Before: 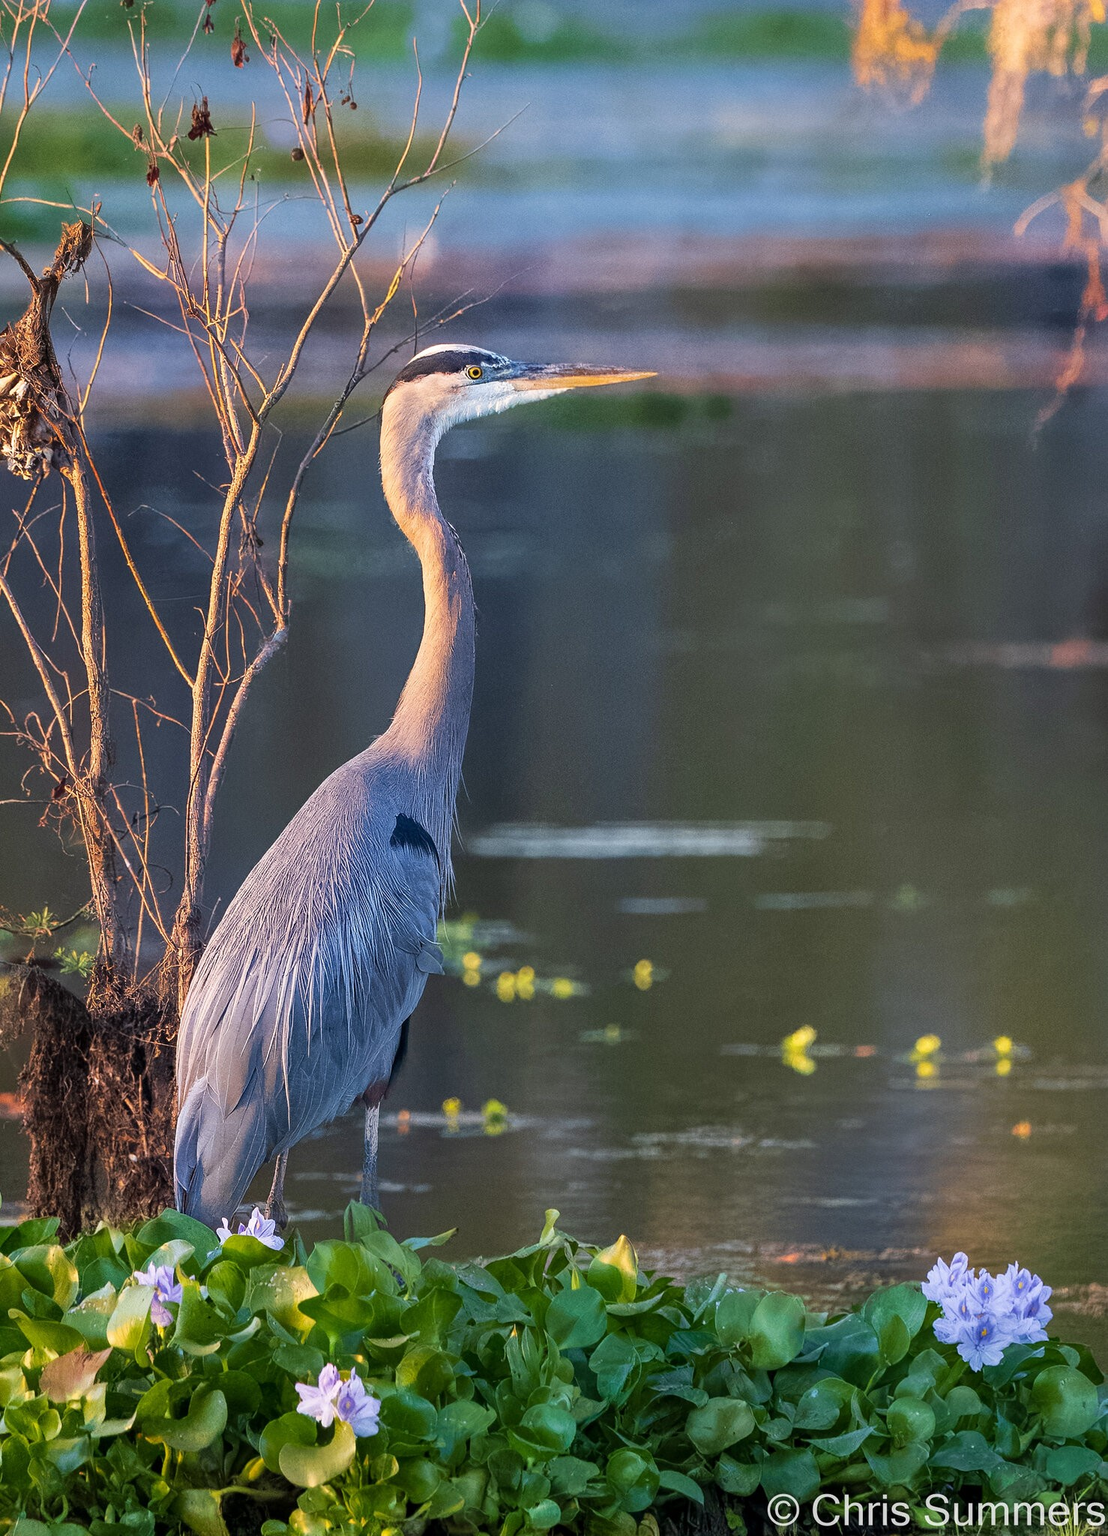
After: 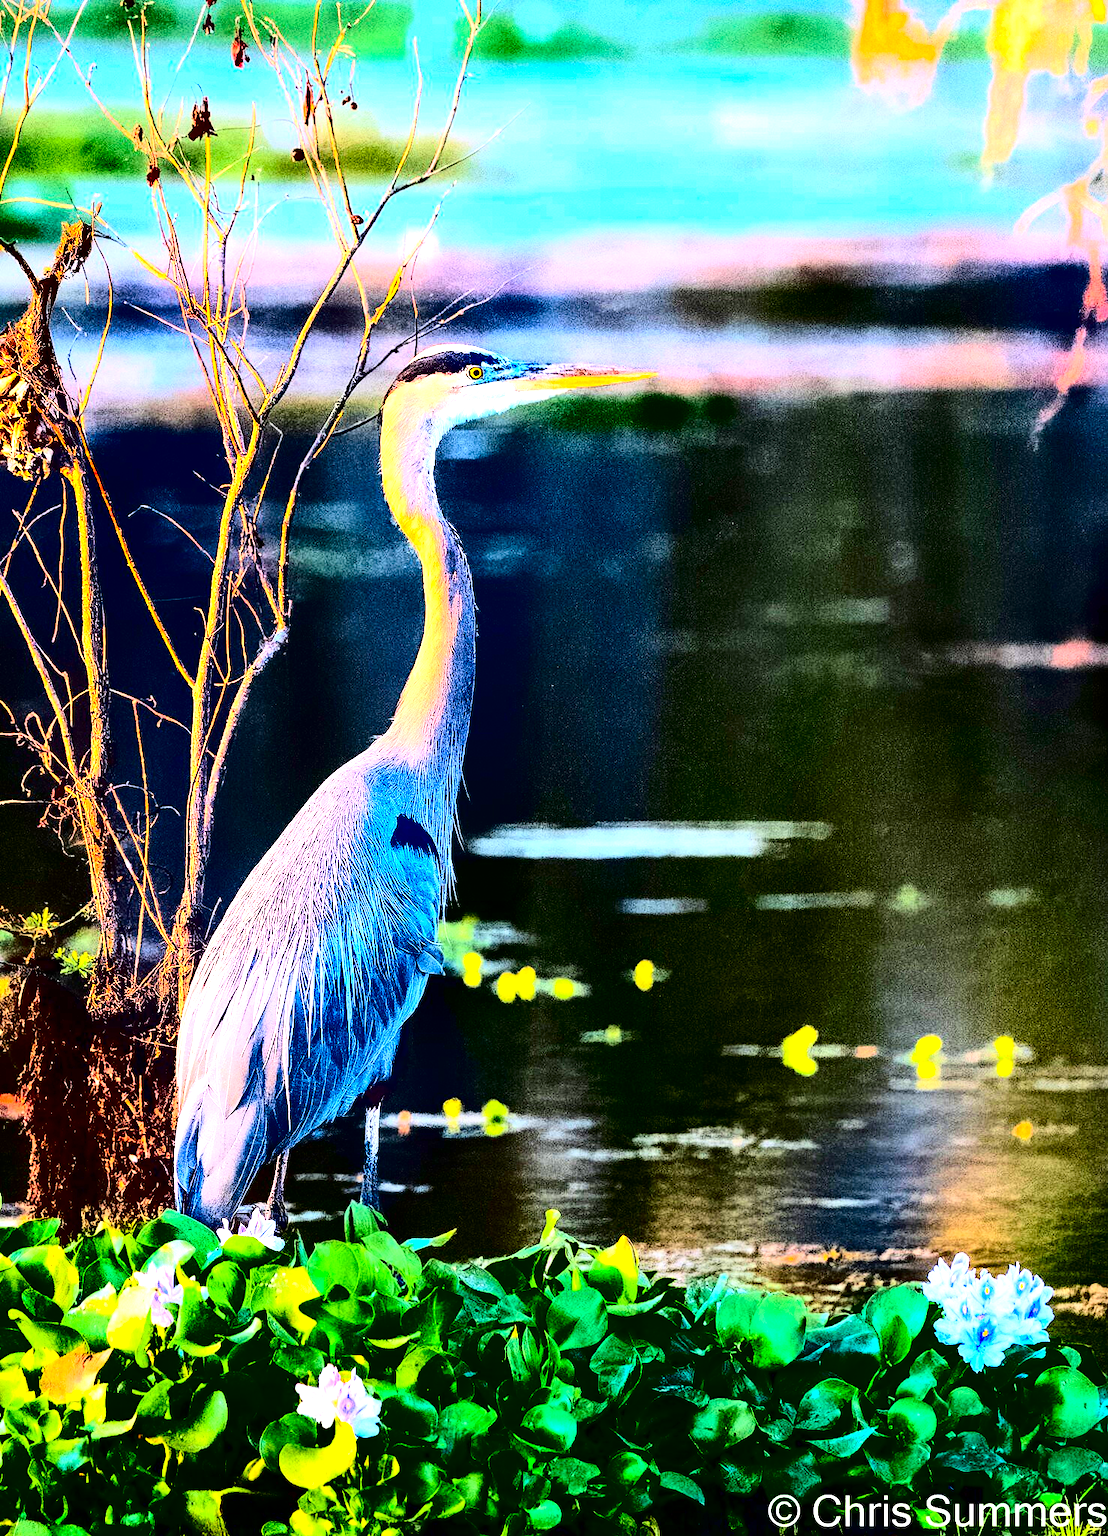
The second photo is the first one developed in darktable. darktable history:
exposure: black level correction 0, exposure 1.2 EV, compensate highlight preservation false
contrast brightness saturation: contrast 0.761, brightness -1, saturation 0.985
tone equalizer: -8 EV -0.425 EV, -7 EV -0.356 EV, -6 EV -0.346 EV, -5 EV -0.219 EV, -3 EV 0.23 EV, -2 EV 0.336 EV, -1 EV 0.409 EV, +0 EV 0.431 EV, edges refinement/feathering 500, mask exposure compensation -1.57 EV, preserve details no
